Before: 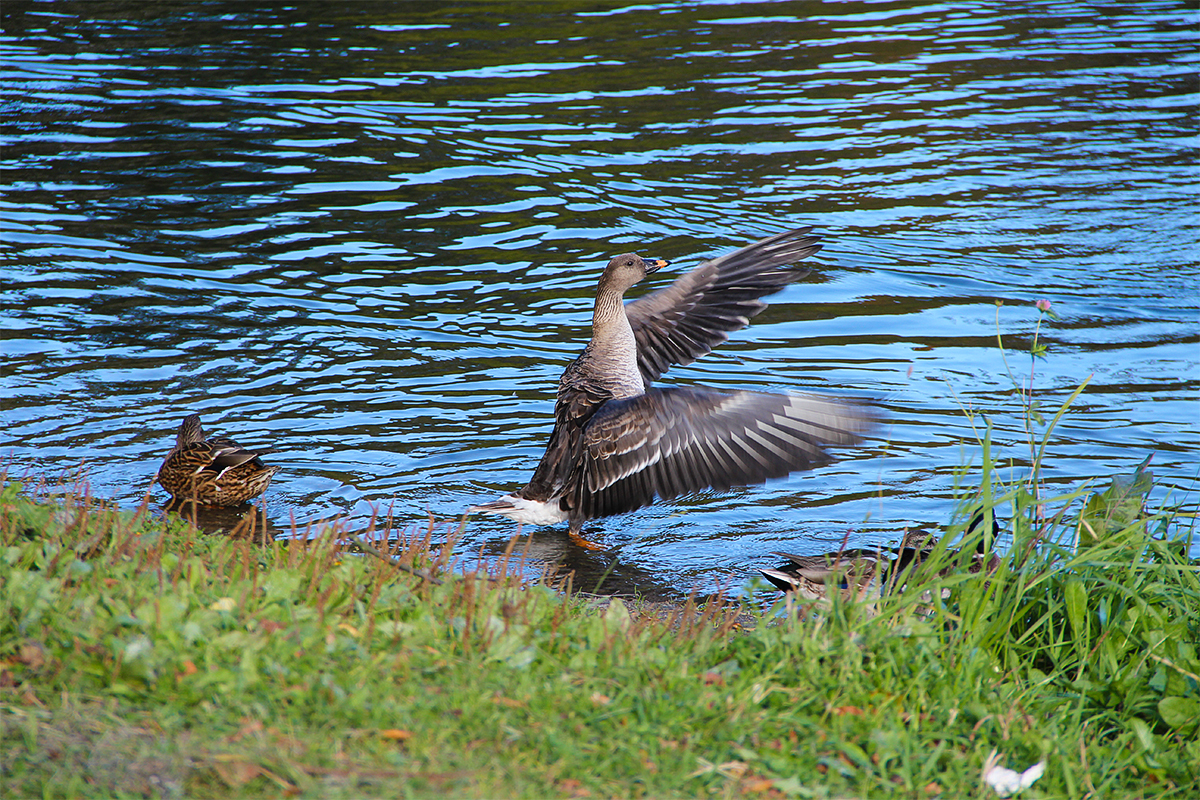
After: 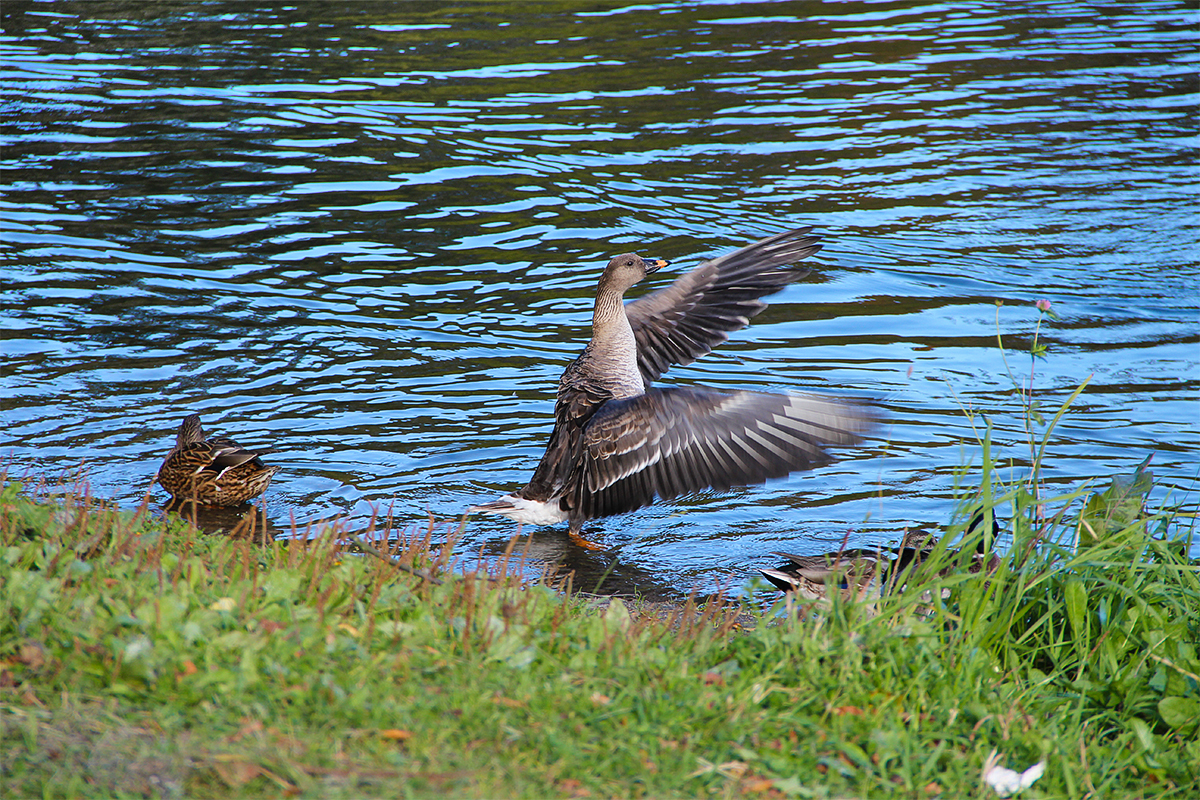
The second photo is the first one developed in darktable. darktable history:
shadows and highlights: shadows 76.06, highlights -60.62, soften with gaussian
